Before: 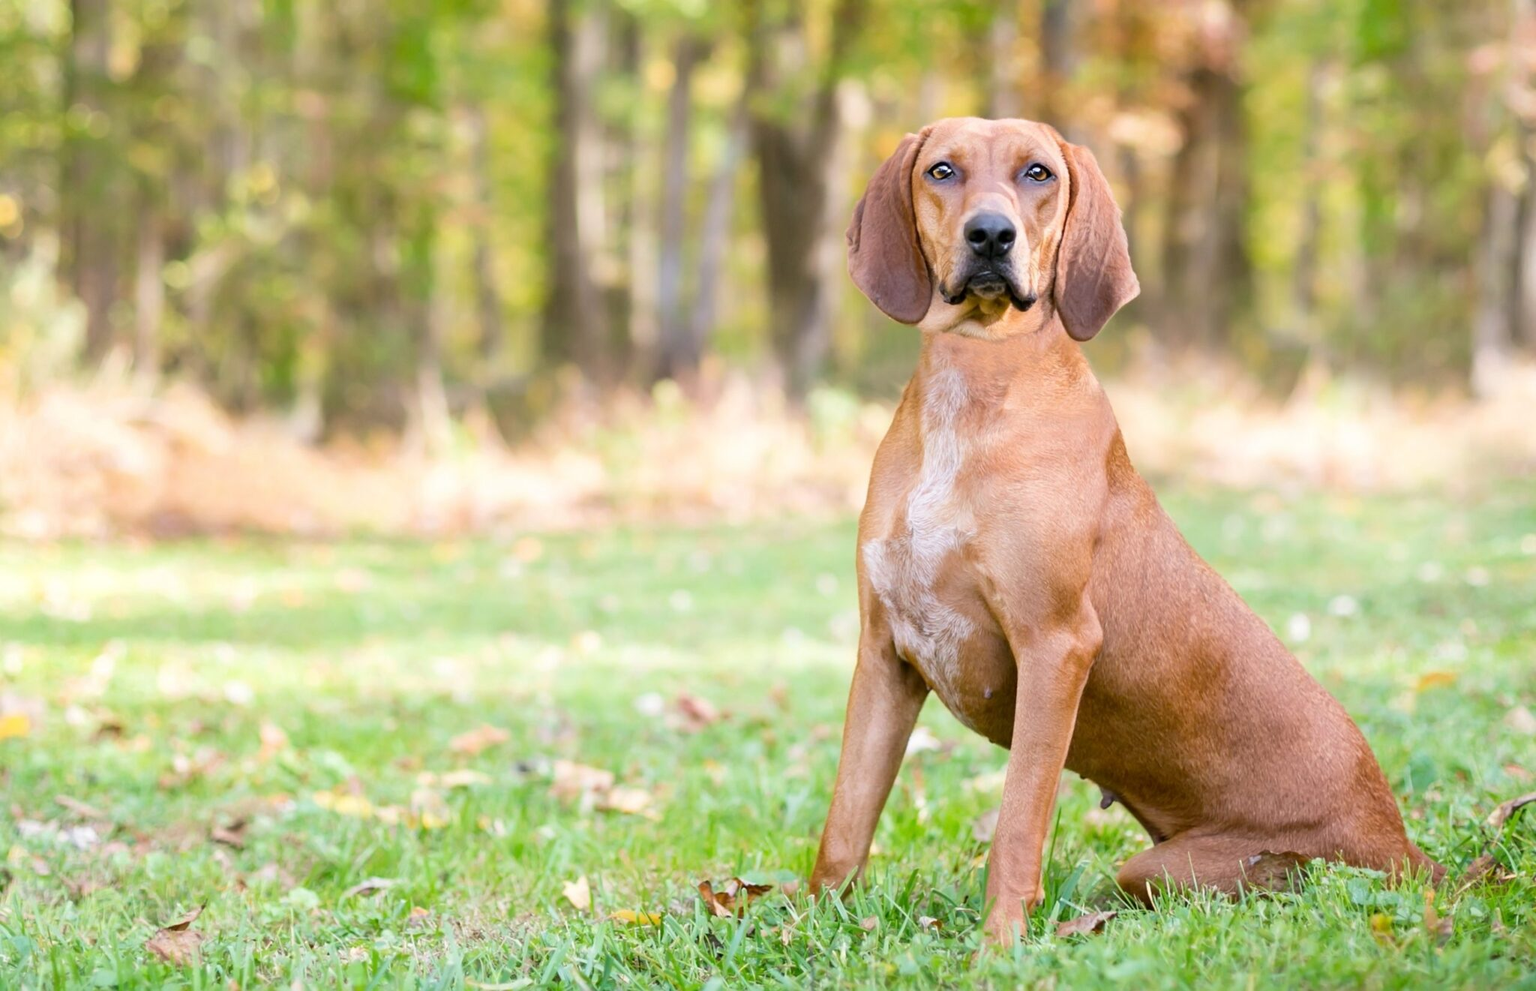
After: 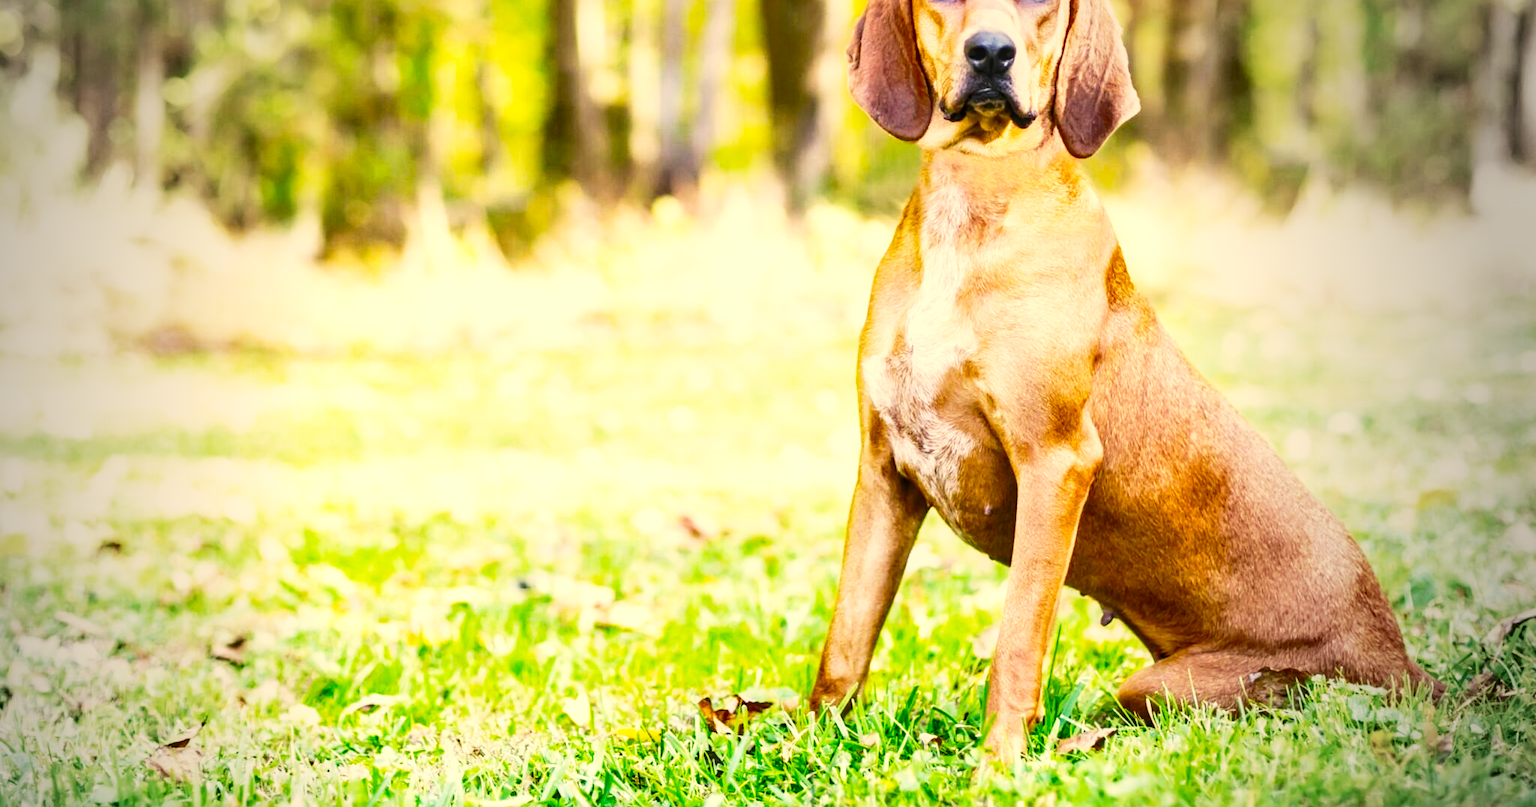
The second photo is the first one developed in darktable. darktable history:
shadows and highlights: shadows 60, soften with gaussian
crop and rotate: top 18.507%
base curve: curves: ch0 [(0, 0) (0.026, 0.03) (0.109, 0.232) (0.351, 0.748) (0.669, 0.968) (1, 1)], preserve colors none
color balance rgb: perceptual saturation grading › global saturation 20%, global vibrance 20%
color correction: highlights a* 2.72, highlights b* 22.8
local contrast: on, module defaults
white balance: red 0.98, blue 1.034
vignetting: fall-off start 64.63%, center (-0.034, 0.148), width/height ratio 0.881
